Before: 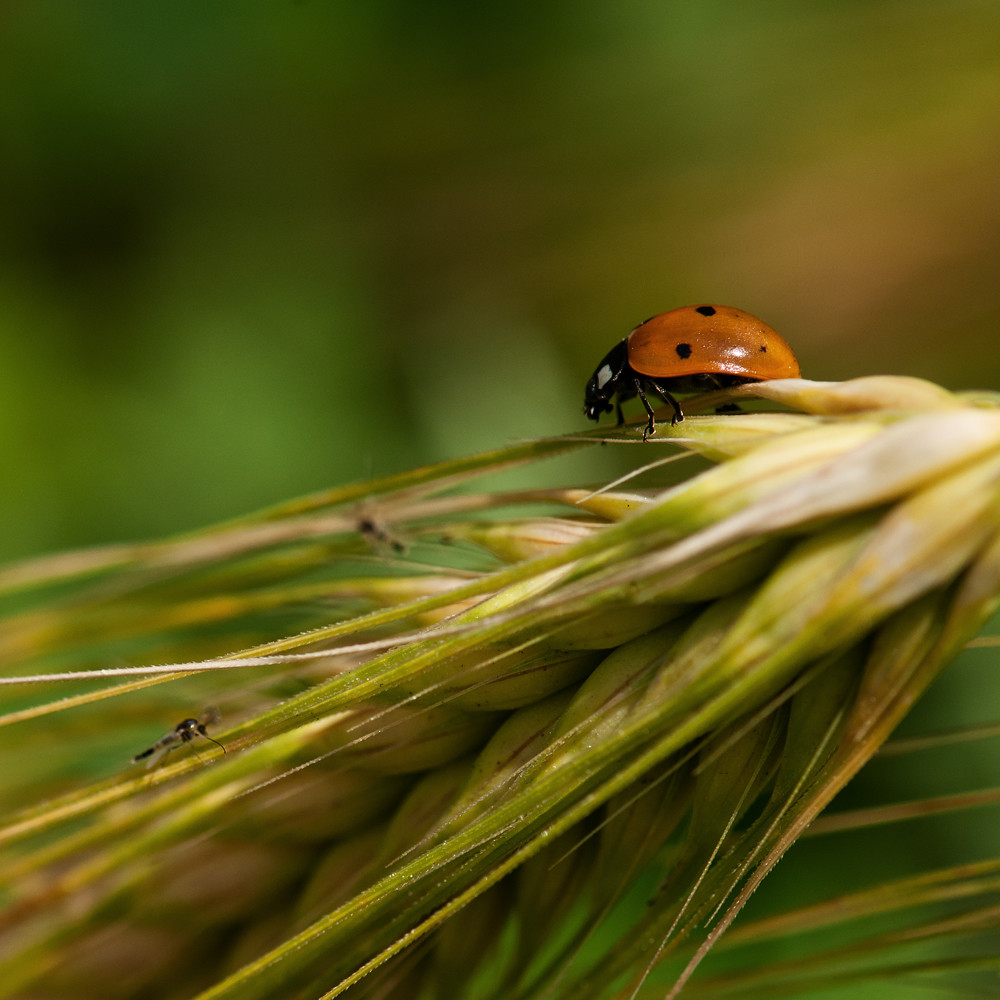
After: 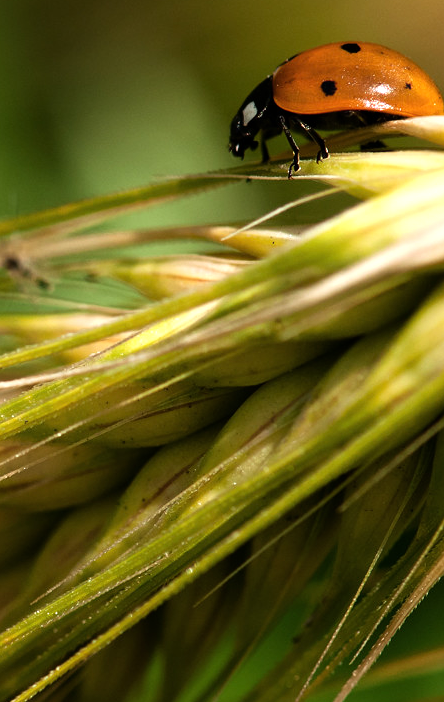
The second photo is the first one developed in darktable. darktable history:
crop: left 35.586%, top 26.331%, right 19.943%, bottom 3.458%
tone equalizer: -8 EV -0.725 EV, -7 EV -0.736 EV, -6 EV -0.608 EV, -5 EV -0.4 EV, -3 EV 0.399 EV, -2 EV 0.6 EV, -1 EV 0.691 EV, +0 EV 0.751 EV
